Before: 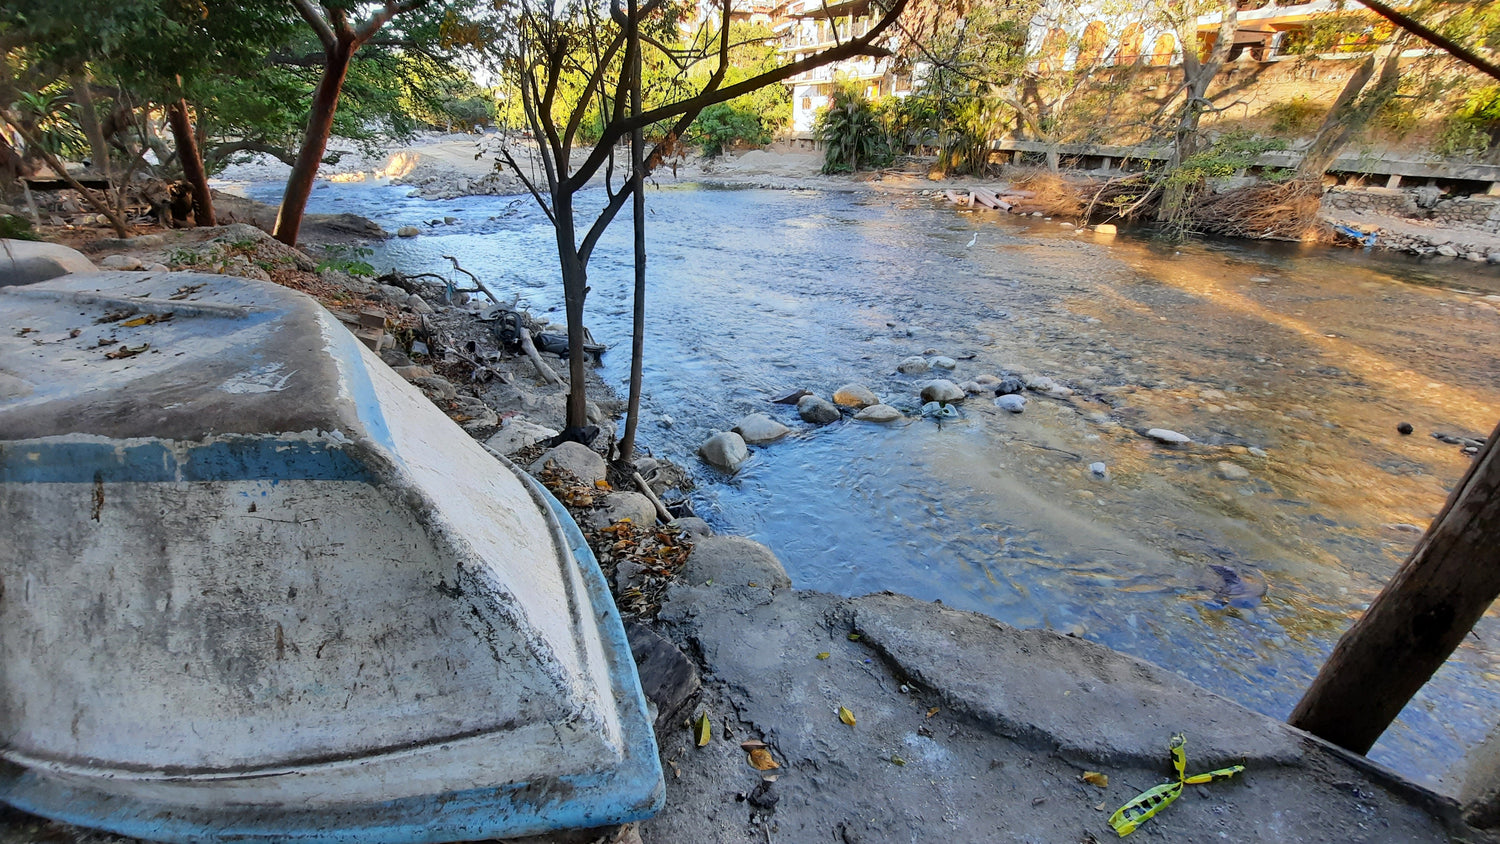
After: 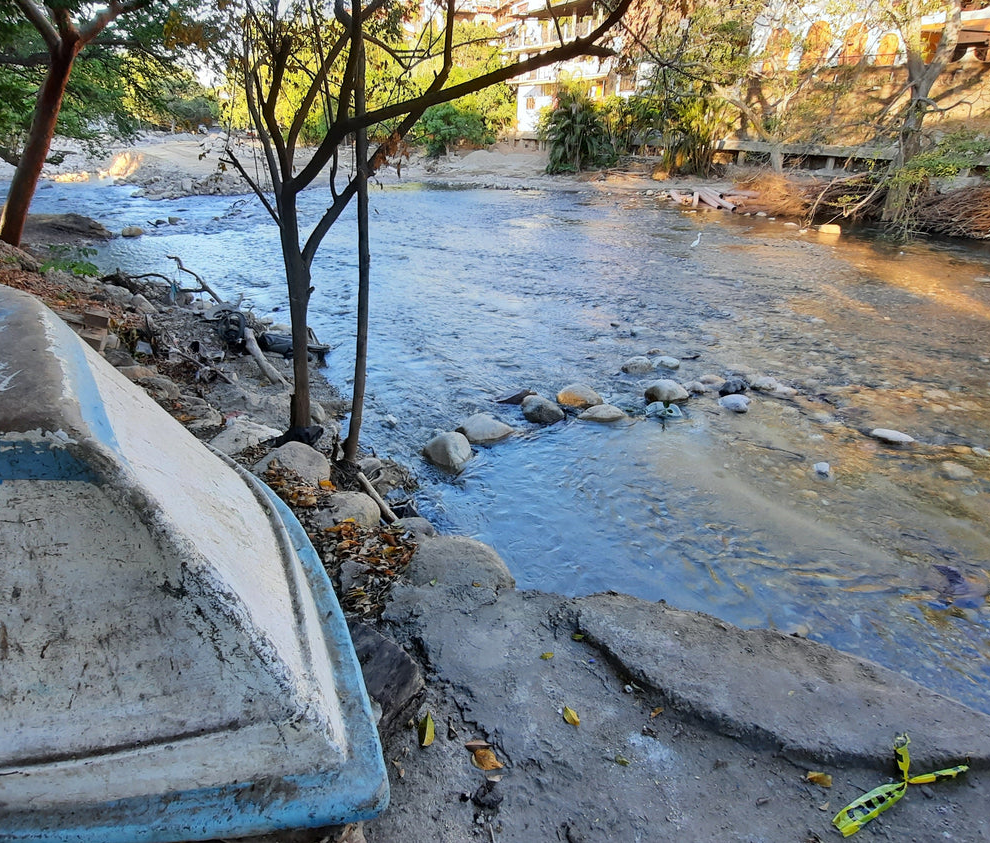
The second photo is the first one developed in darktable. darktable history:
crop and rotate: left 18.442%, right 15.508%
white balance: red 1, blue 1
